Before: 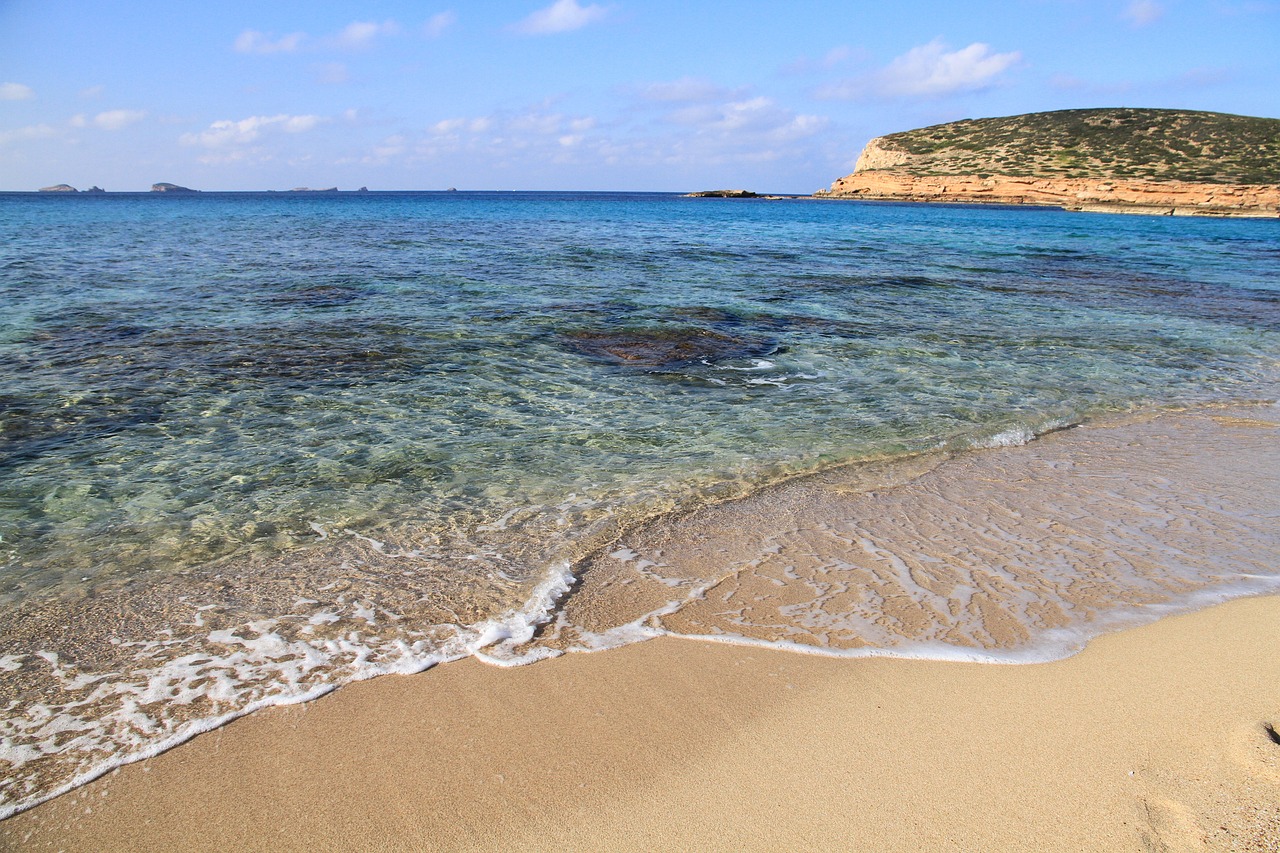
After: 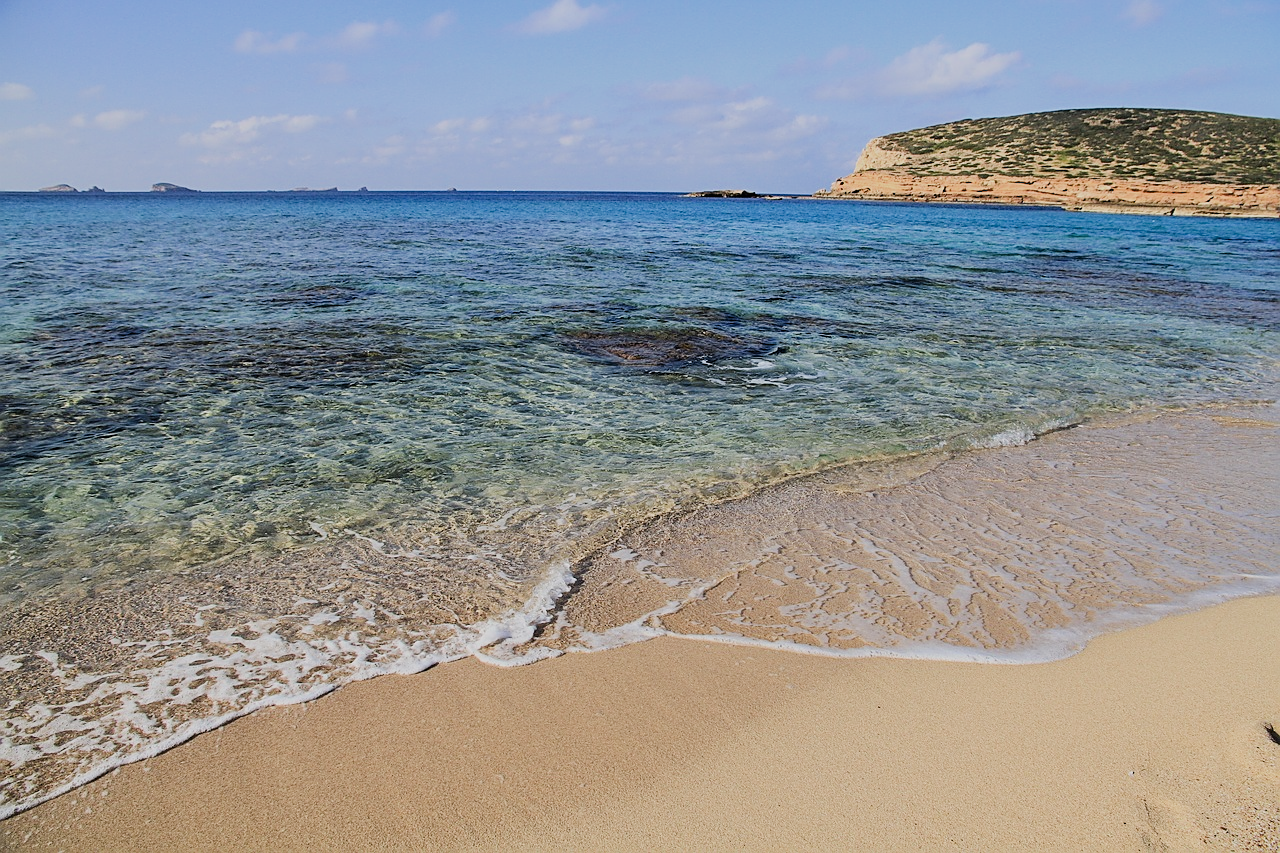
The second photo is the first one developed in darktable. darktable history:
sharpen: on, module defaults
filmic rgb: black relative exposure -16 EV, white relative exposure 6.12 EV, hardness 5.21
